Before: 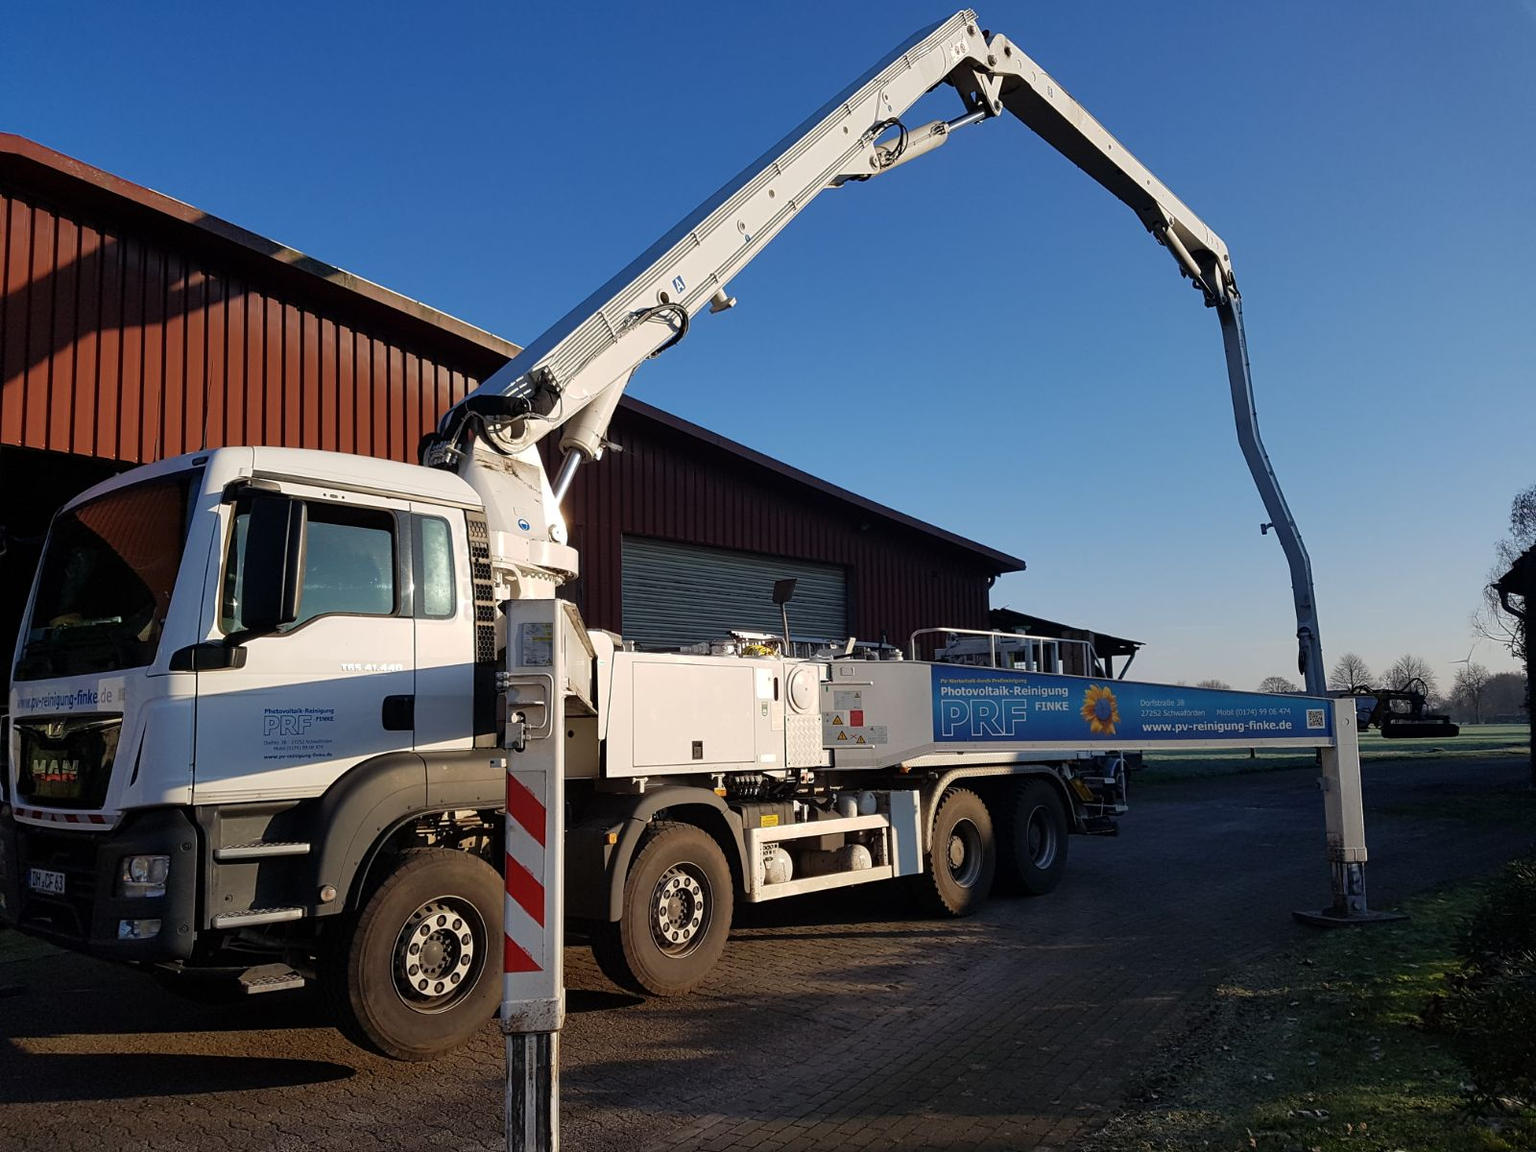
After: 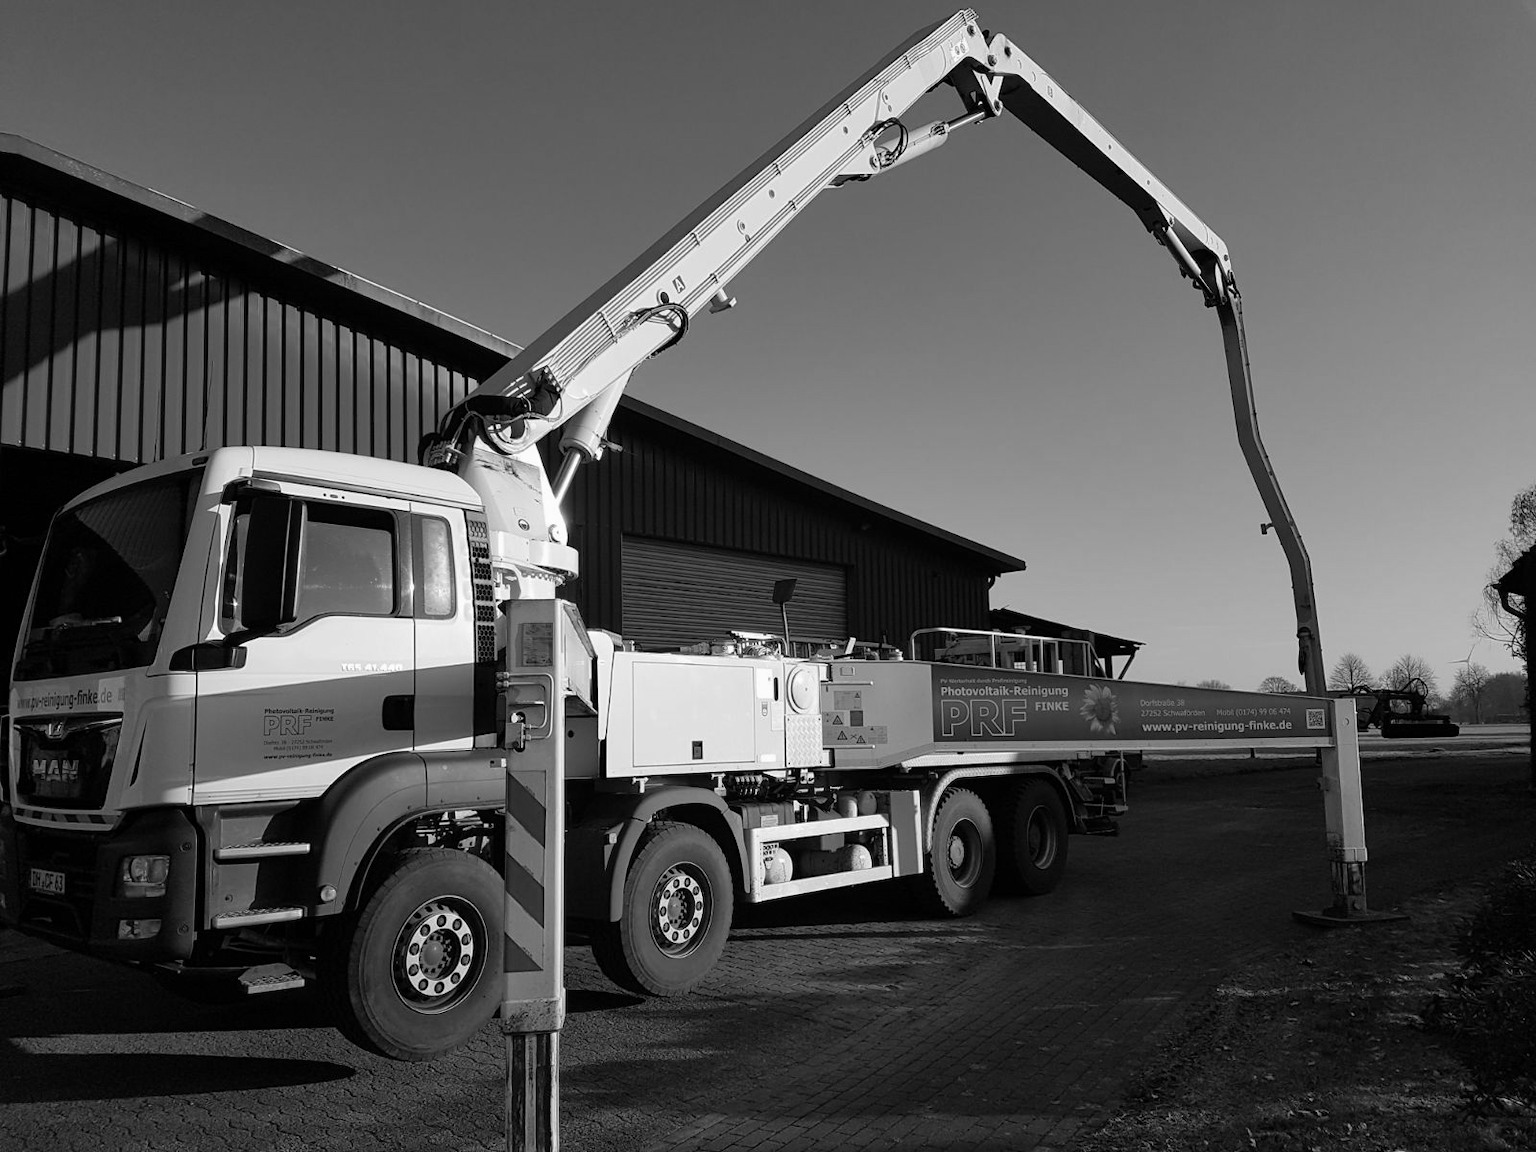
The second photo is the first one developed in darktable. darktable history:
monochrome: on, module defaults
exposure: exposure -0.04 EV, compensate highlight preservation false
